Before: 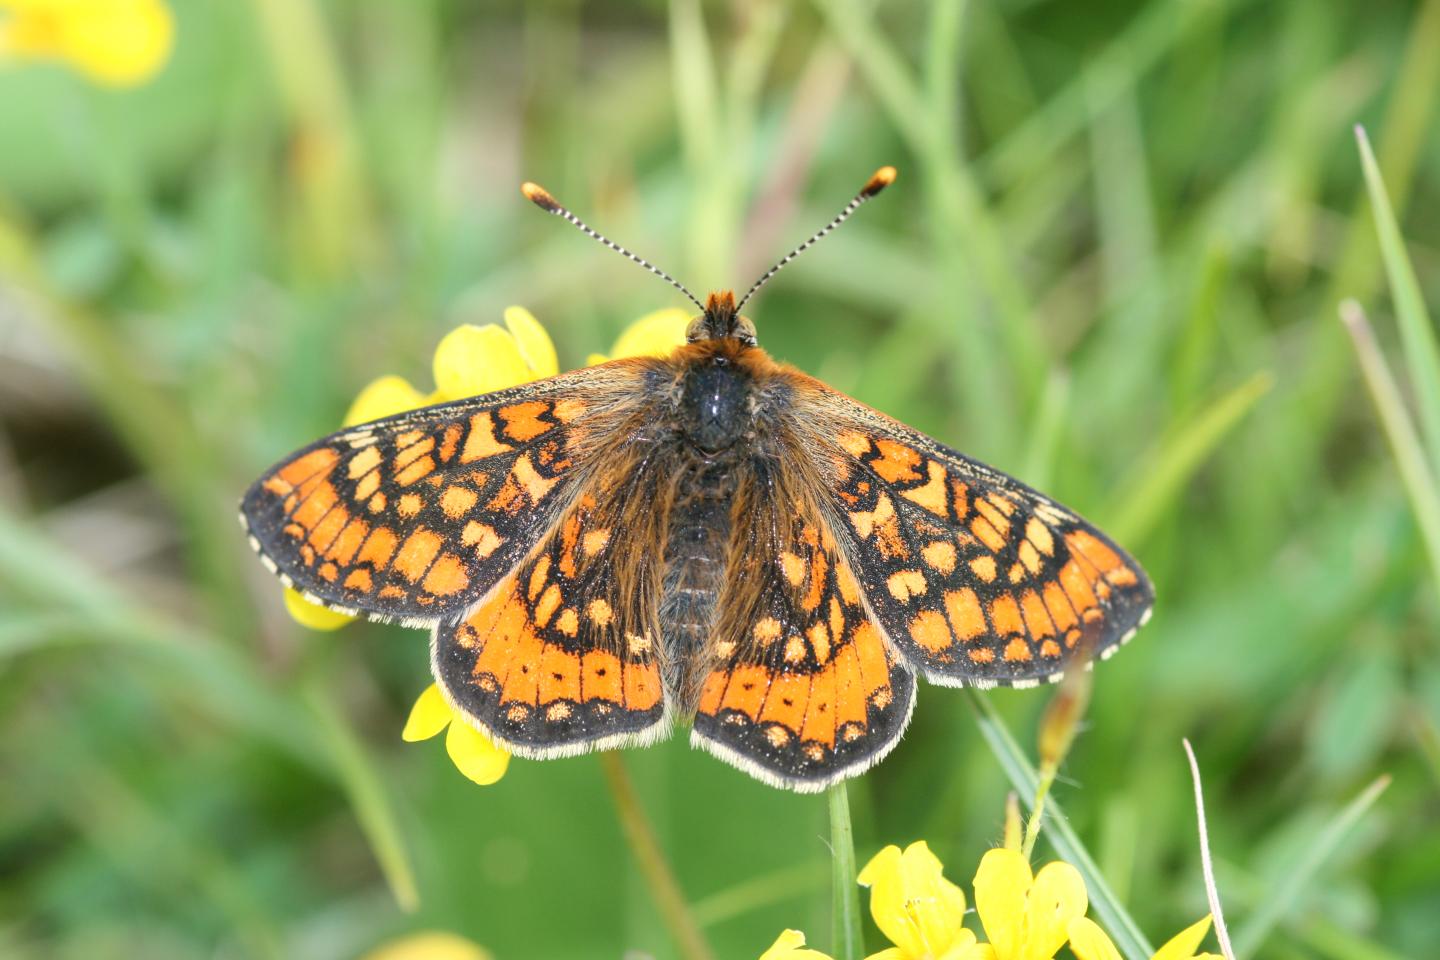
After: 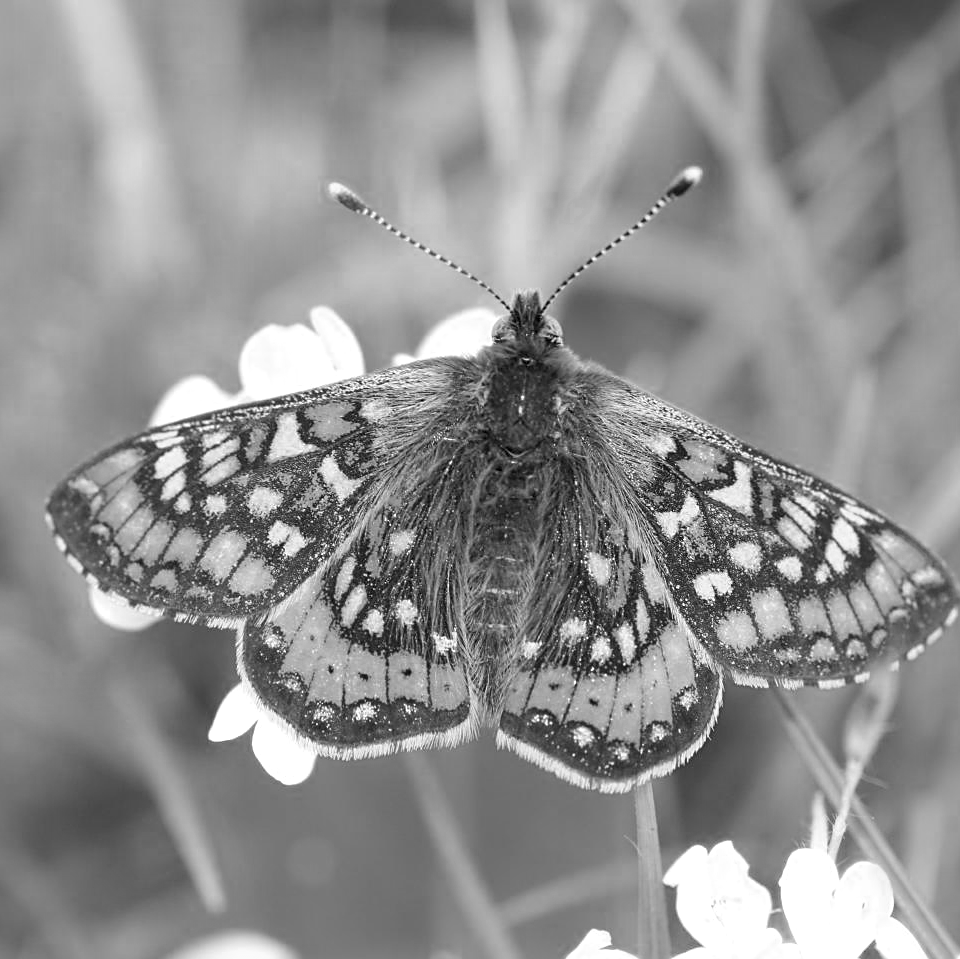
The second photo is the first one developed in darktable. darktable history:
shadows and highlights: shadows -23.08, highlights 46.15, soften with gaussian
white balance: red 0.926, green 1.003, blue 1.133
color balance rgb: perceptual saturation grading › global saturation 20%, perceptual saturation grading › highlights -25%, perceptual saturation grading › shadows 25%
sharpen: amount 0.55
crop and rotate: left 13.537%, right 19.796%
color zones: curves: ch0 [(0.002, 0.593) (0.143, 0.417) (0.285, 0.541) (0.455, 0.289) (0.608, 0.327) (0.727, 0.283) (0.869, 0.571) (1, 0.603)]; ch1 [(0, 0) (0.143, 0) (0.286, 0) (0.429, 0) (0.571, 0) (0.714, 0) (0.857, 0)]
monochrome: a 32, b 64, size 2.3
